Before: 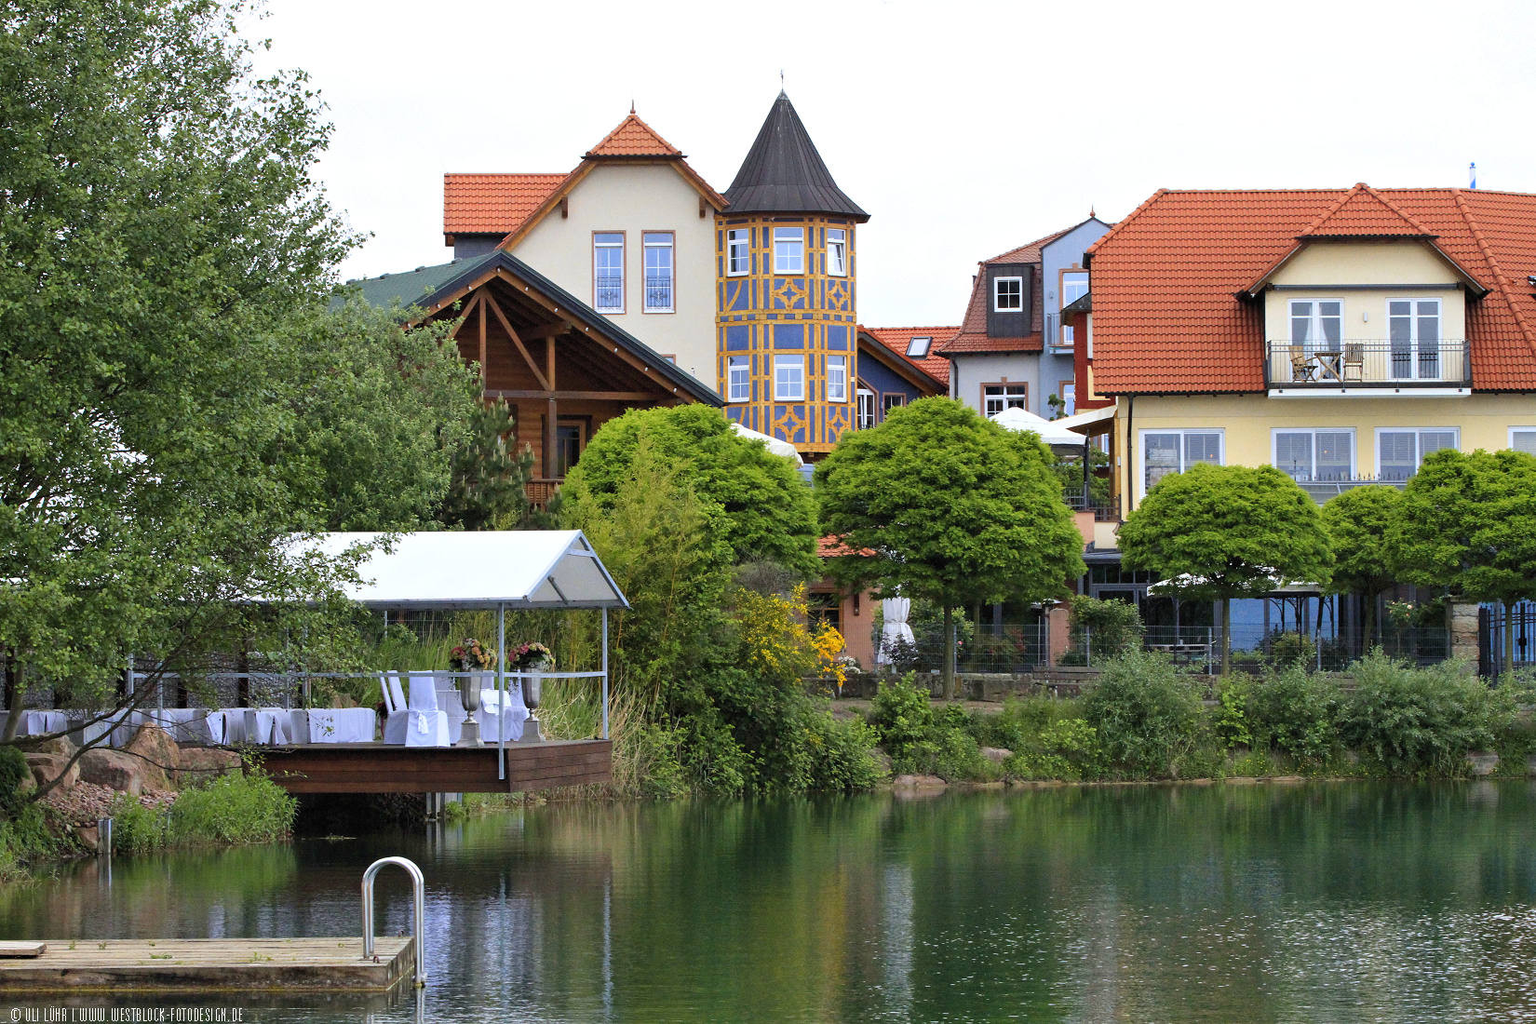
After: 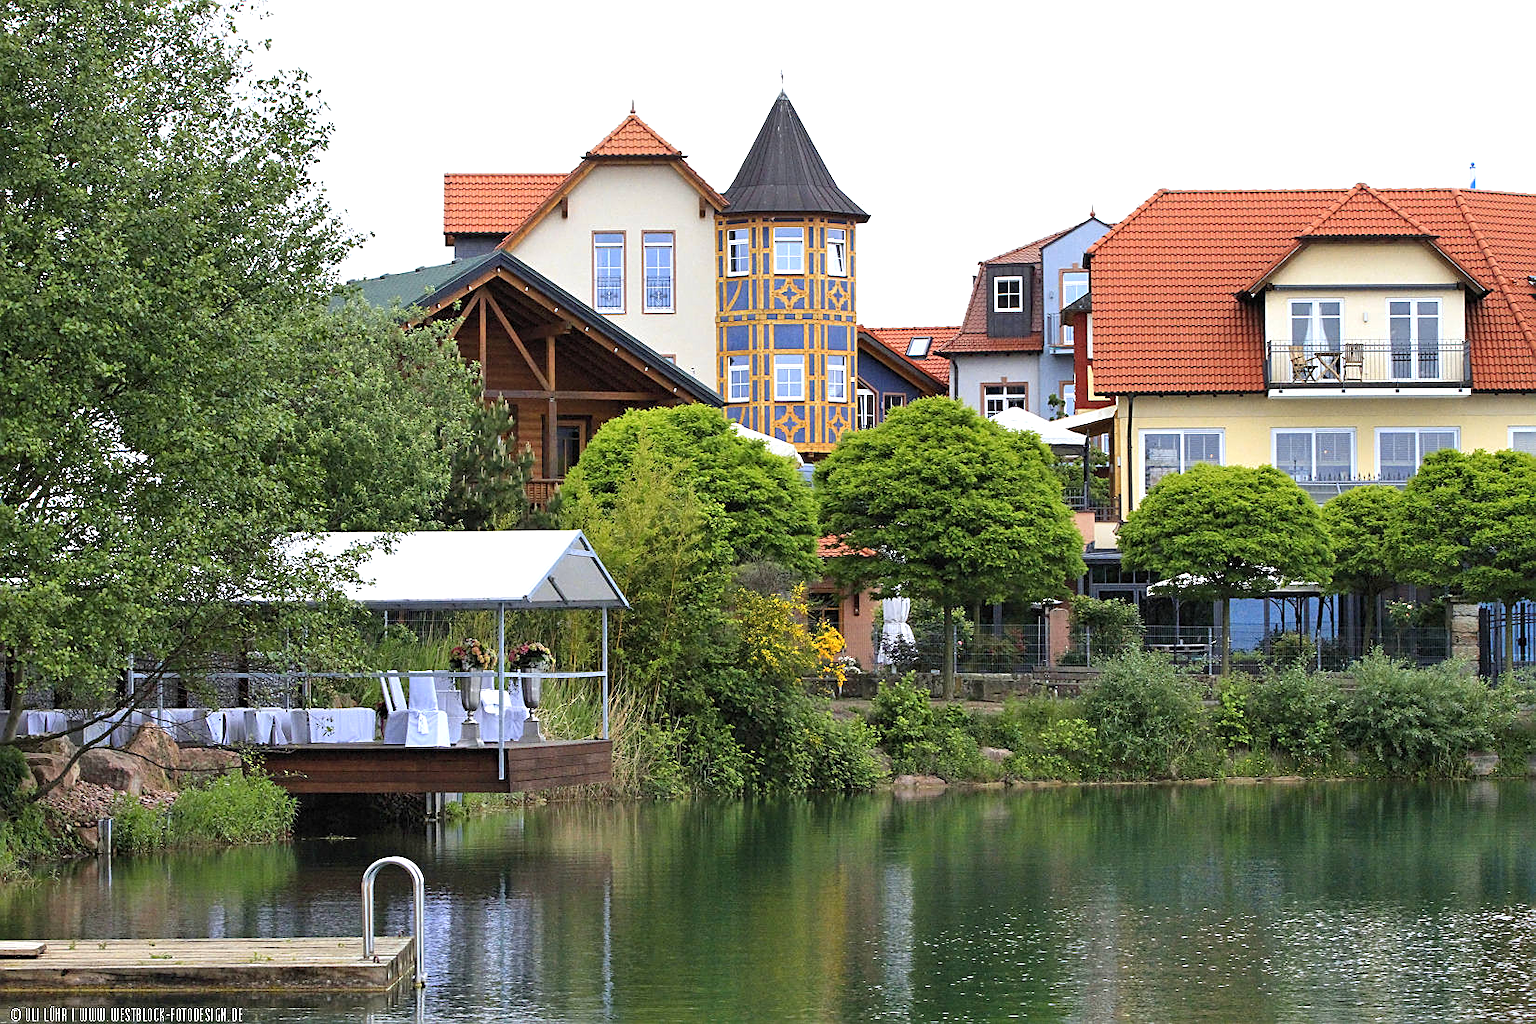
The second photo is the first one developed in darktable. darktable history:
exposure: black level correction 0, exposure 0.302 EV, compensate exposure bias true, compensate highlight preservation false
sharpen: on, module defaults
